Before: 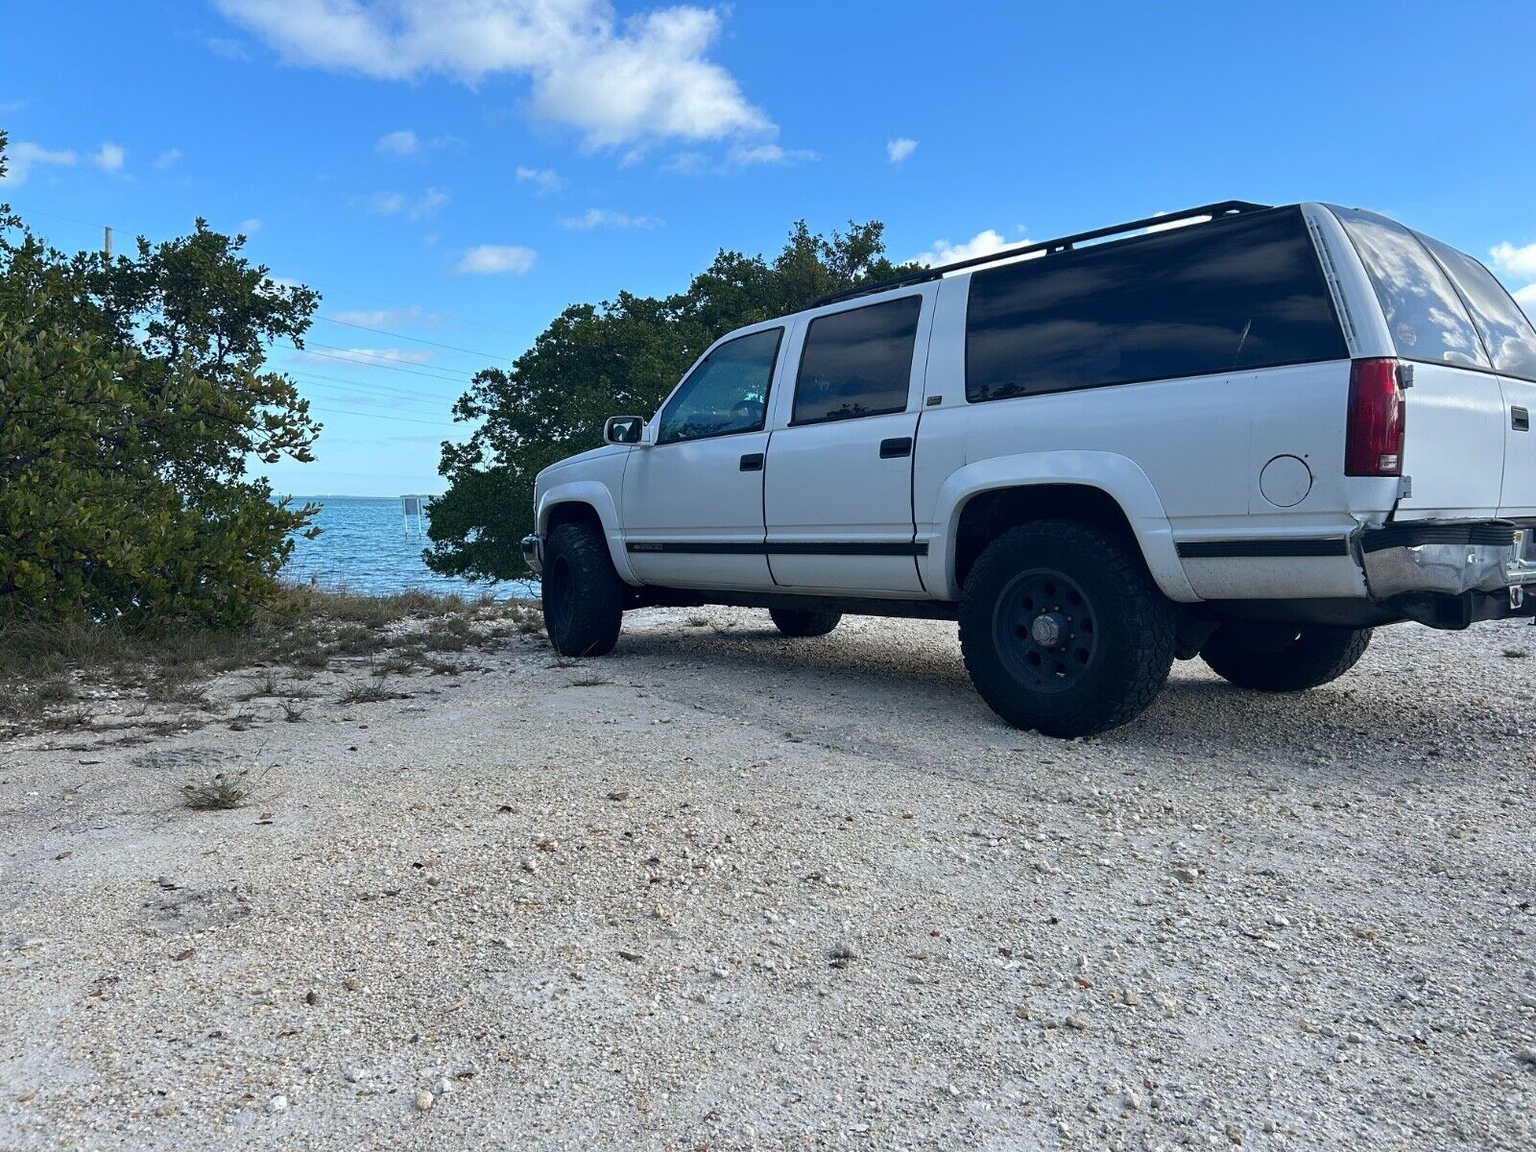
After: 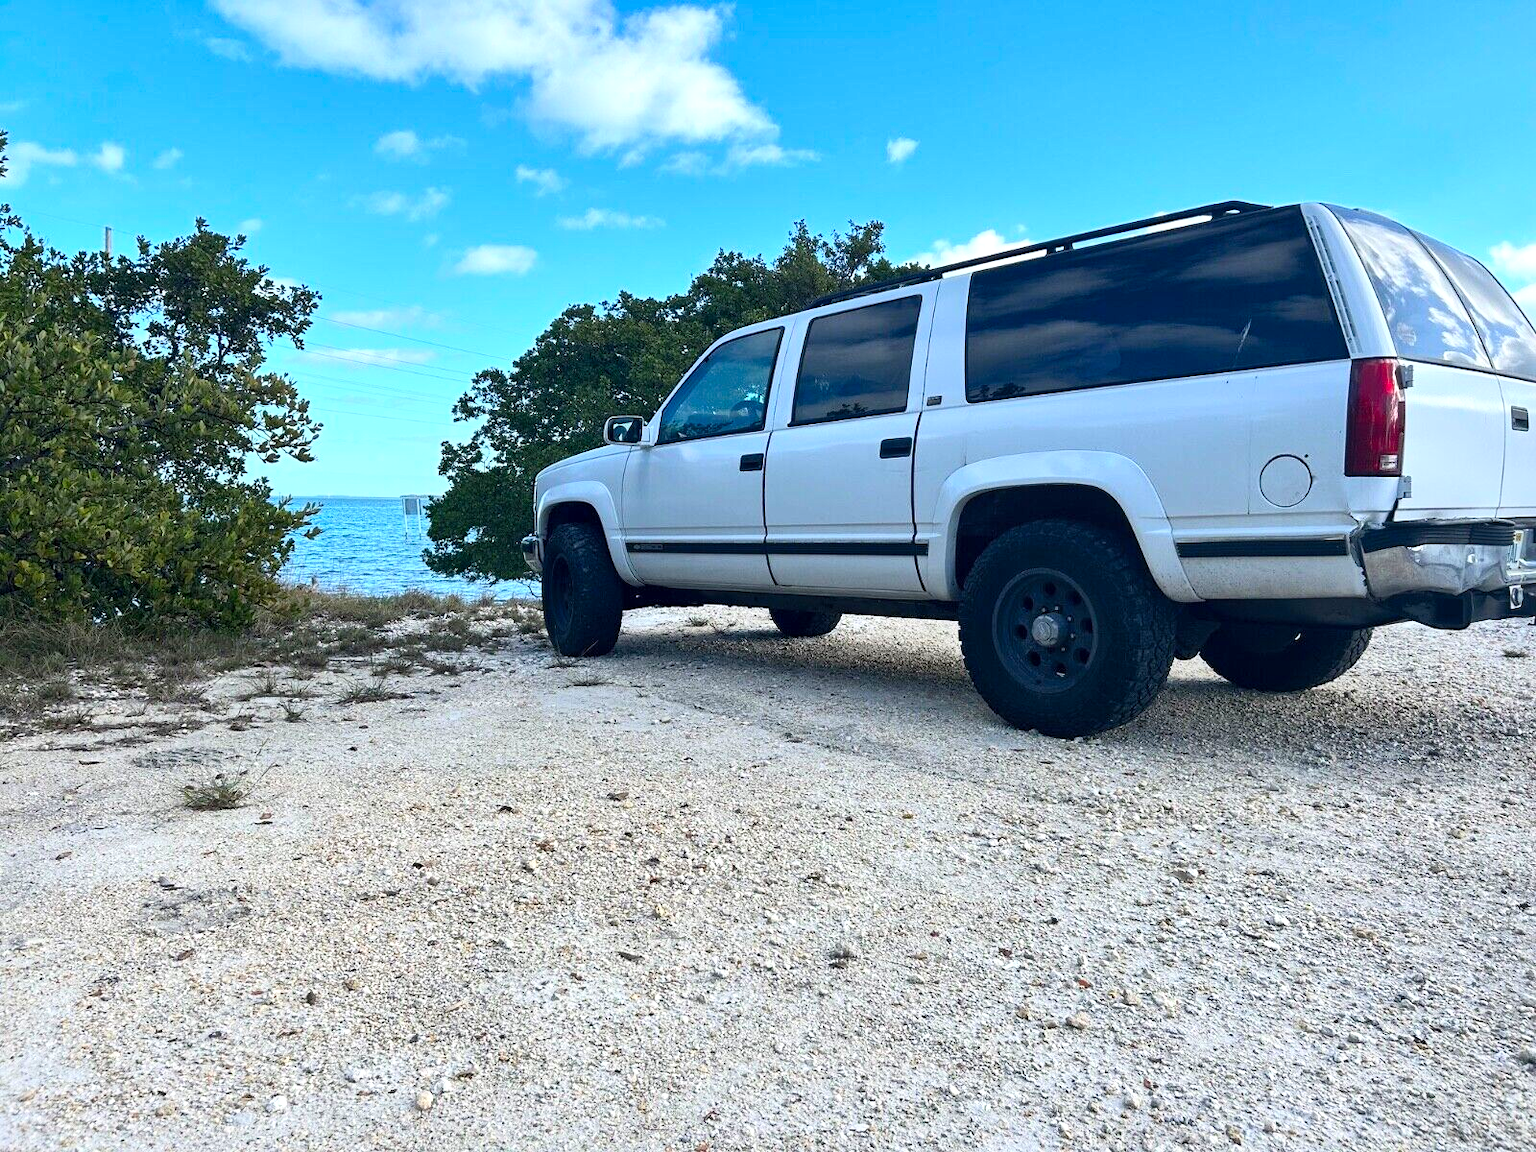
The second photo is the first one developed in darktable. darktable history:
contrast brightness saturation: contrast 0.238, brightness 0.246, saturation 0.386
local contrast: mode bilateral grid, contrast 19, coarseness 51, detail 149%, midtone range 0.2
